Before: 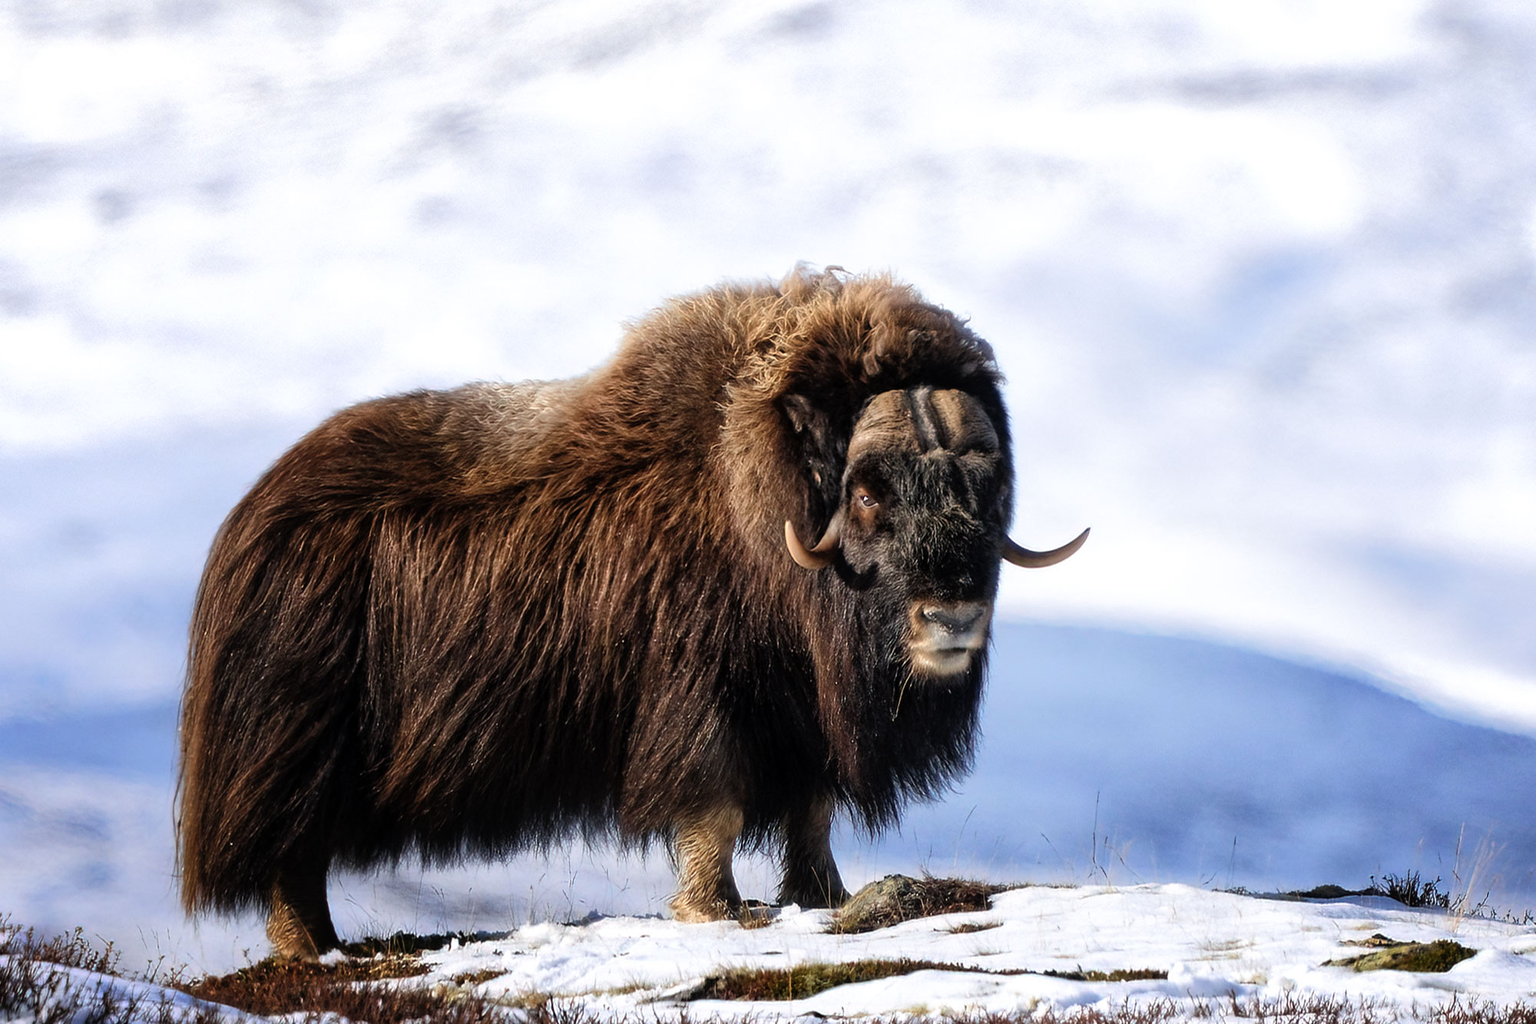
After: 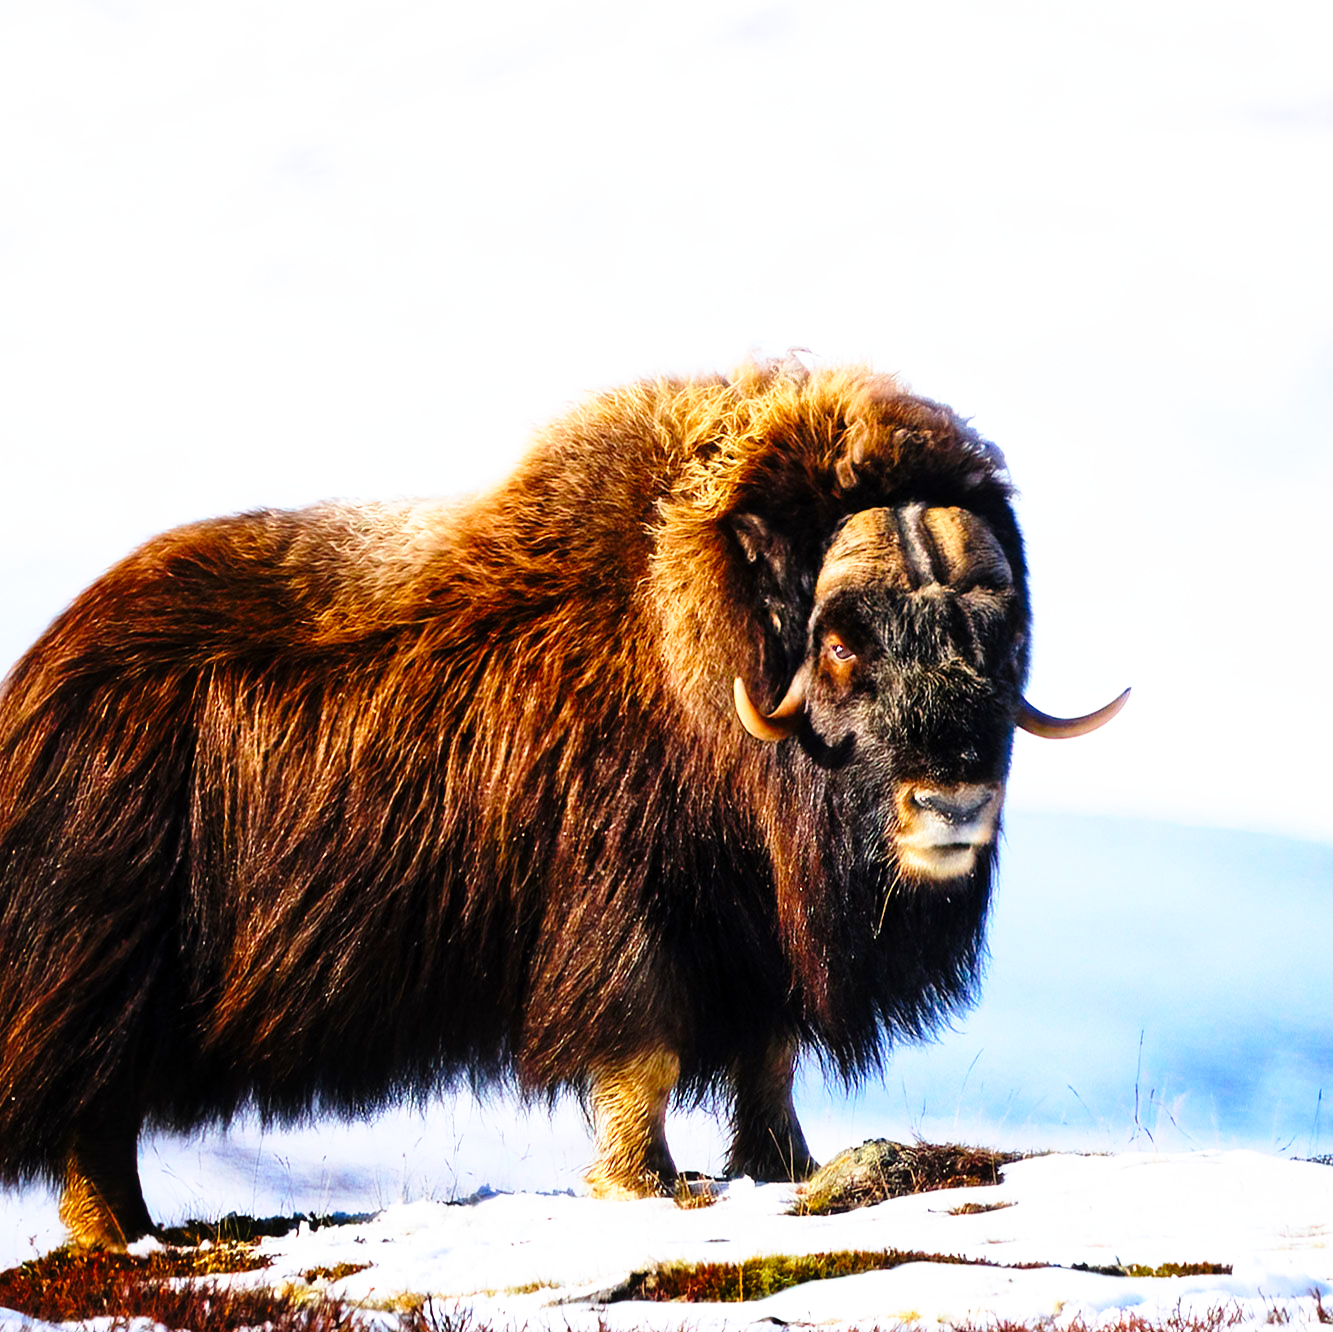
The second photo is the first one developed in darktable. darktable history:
exposure: compensate highlight preservation false
base curve: curves: ch0 [(0, 0) (0.026, 0.03) (0.109, 0.232) (0.351, 0.748) (0.669, 0.968) (1, 1)], preserve colors none
crop and rotate: left 14.436%, right 18.898%
contrast brightness saturation: contrast 0.04, saturation 0.16
color balance rgb: perceptual saturation grading › global saturation 30%, global vibrance 20%
